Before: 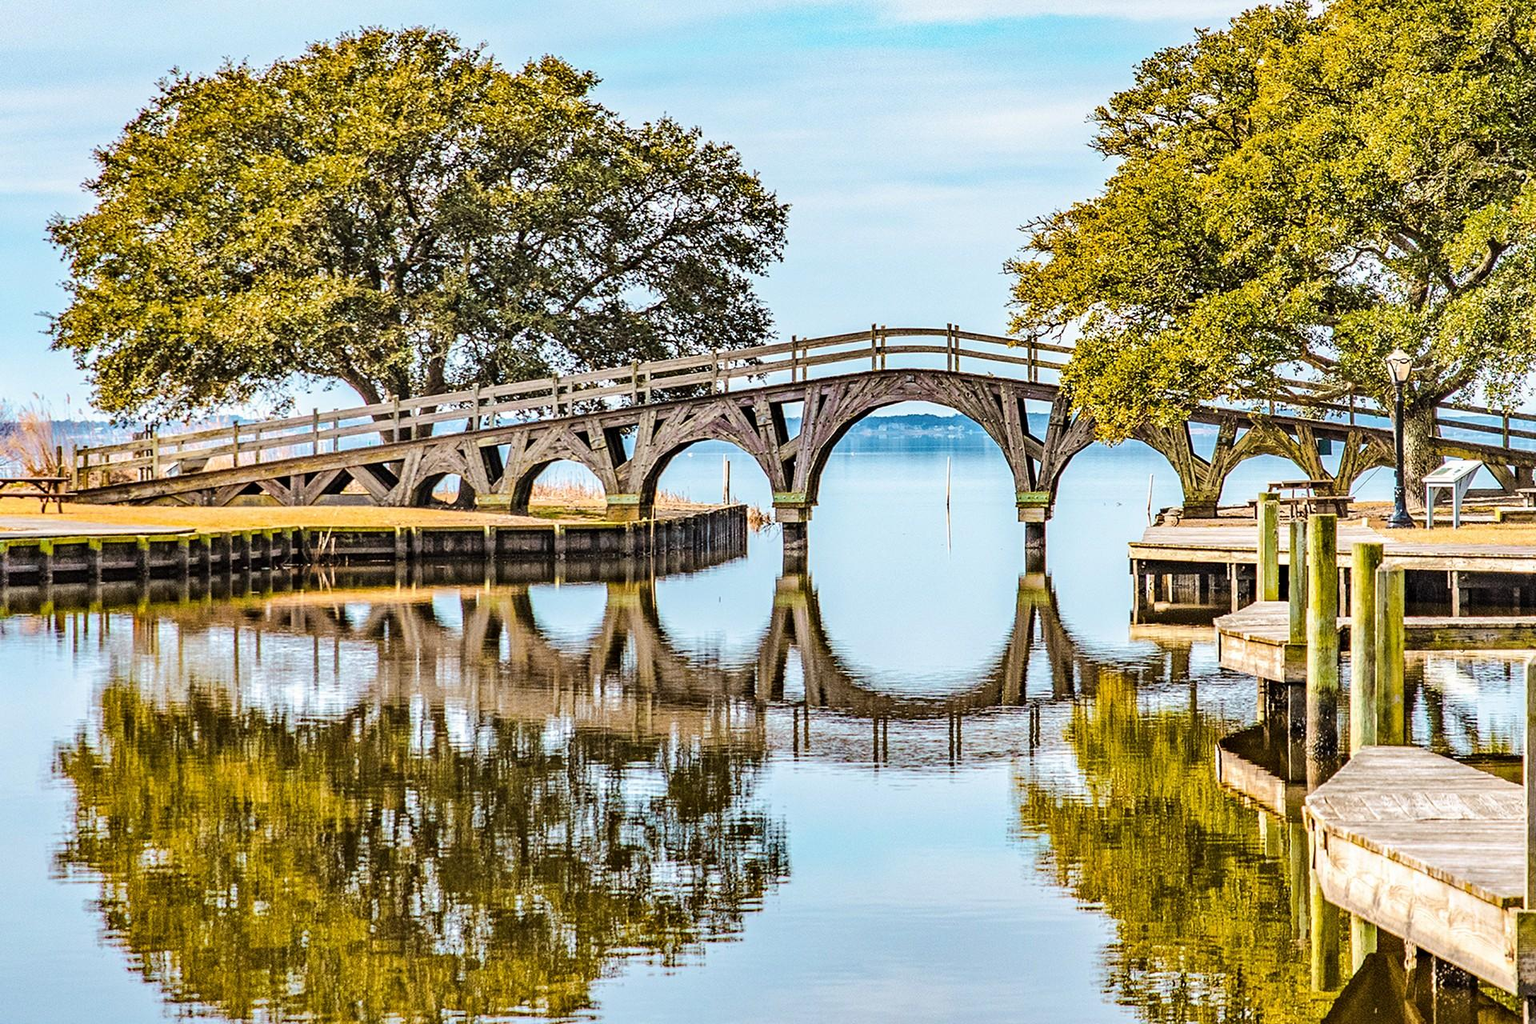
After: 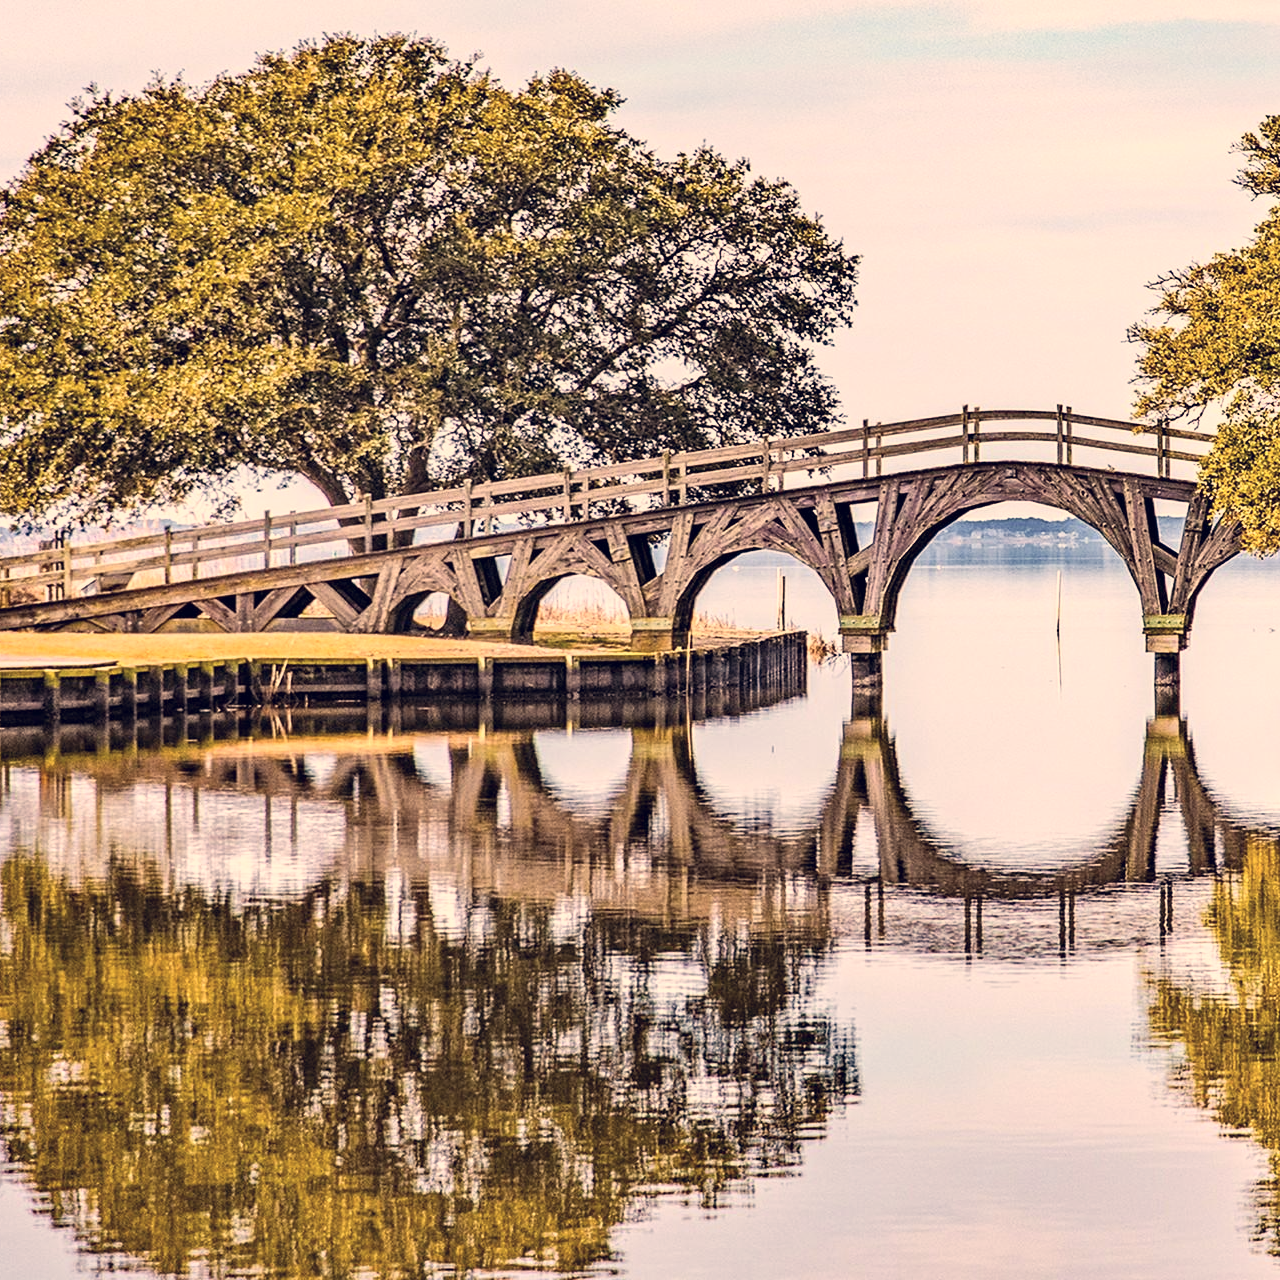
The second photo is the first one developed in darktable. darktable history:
color correction: highlights a* 19.59, highlights b* 27.49, shadows a* 3.46, shadows b* -17.28, saturation 0.73
shadows and highlights: shadows 0, highlights 40
crop and rotate: left 6.617%, right 26.717%
